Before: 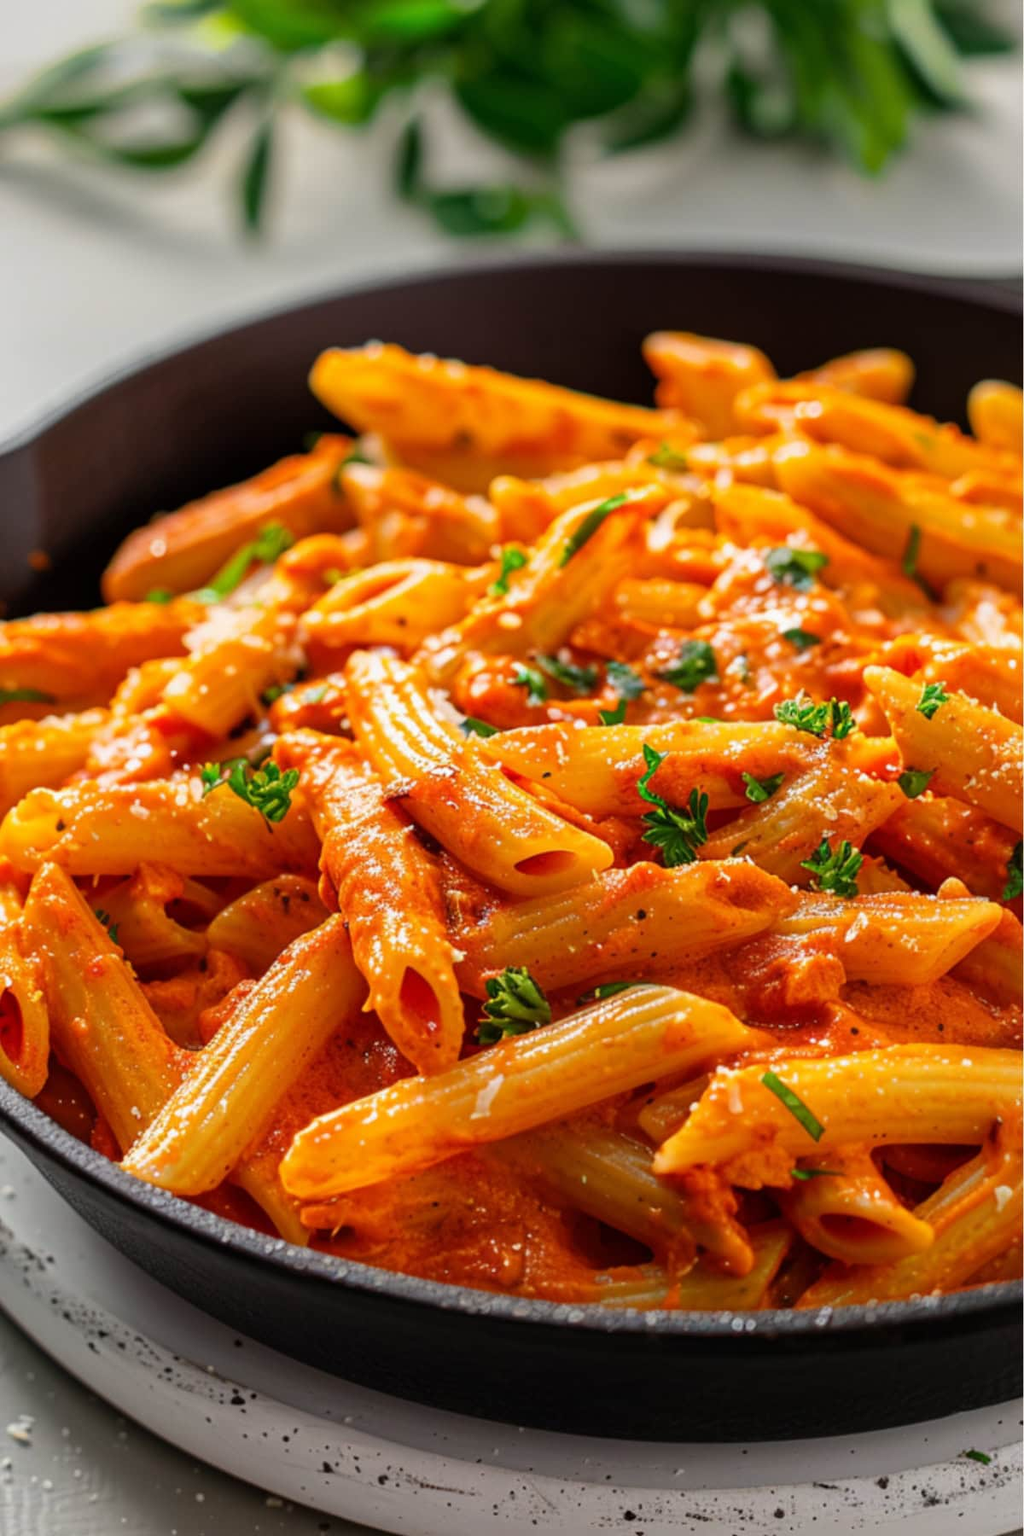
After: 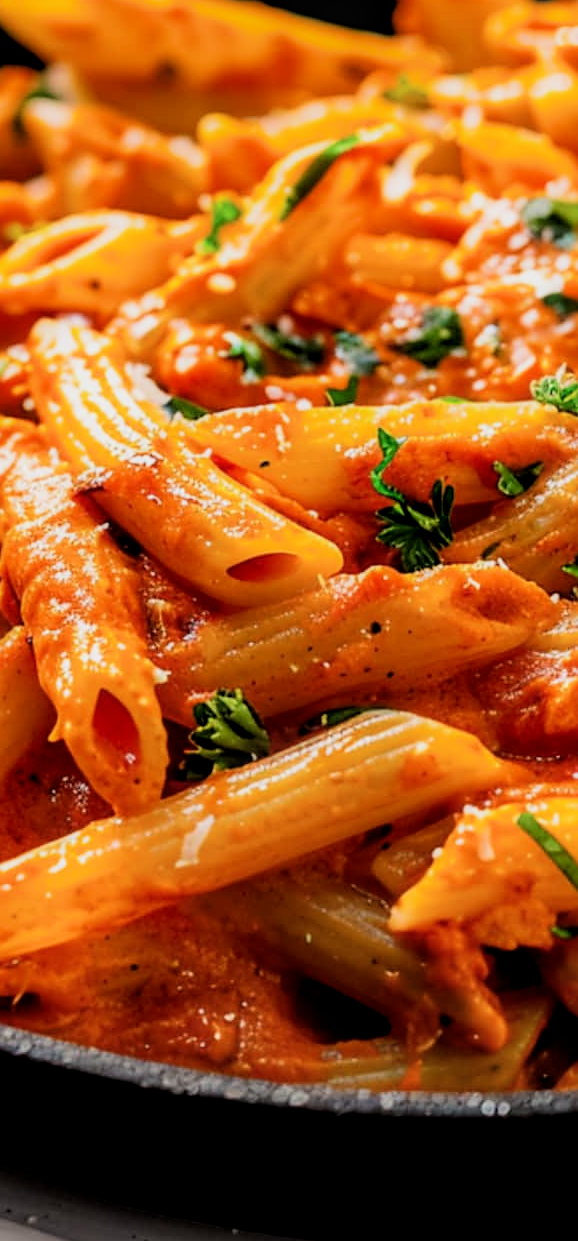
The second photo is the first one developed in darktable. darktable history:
crop: left 31.337%, top 24.673%, right 20.416%, bottom 6.343%
filmic rgb: black relative exposure -5.08 EV, white relative exposure 3.95 EV, hardness 2.9, contrast 1.394, highlights saturation mix -29.02%
contrast equalizer: octaves 7, y [[0.406, 0.494, 0.589, 0.753, 0.877, 0.999], [0.5 ×6], [0.5 ×6], [0 ×6], [0 ×6]], mix -0.188
sharpen: on, module defaults
local contrast: on, module defaults
